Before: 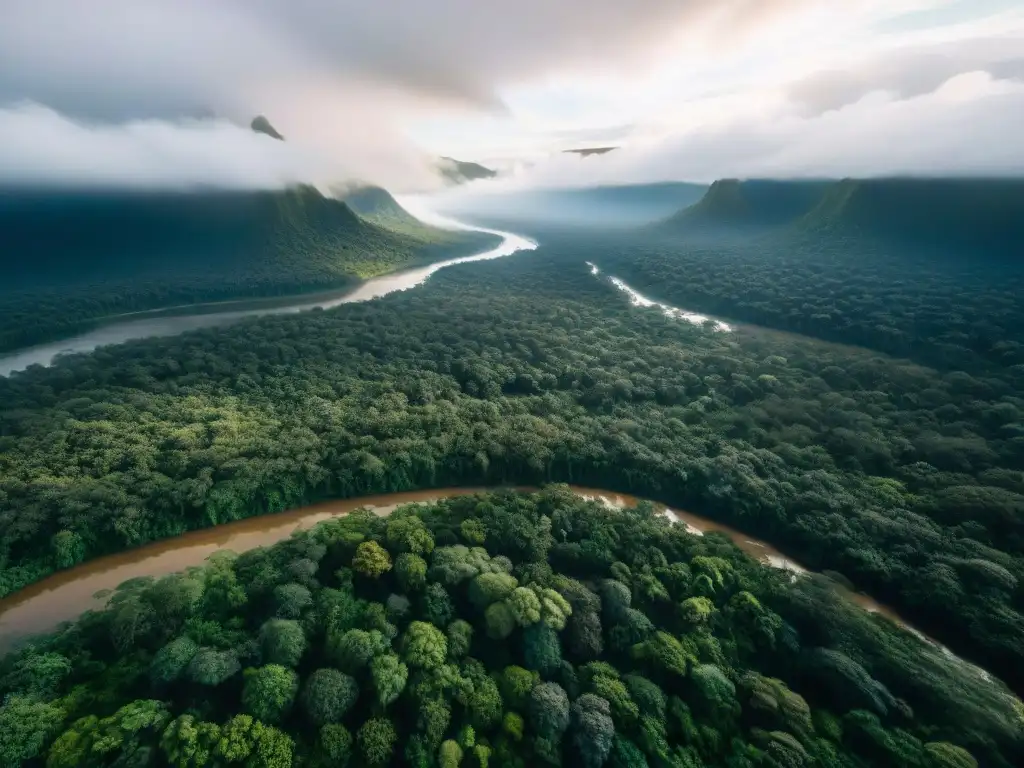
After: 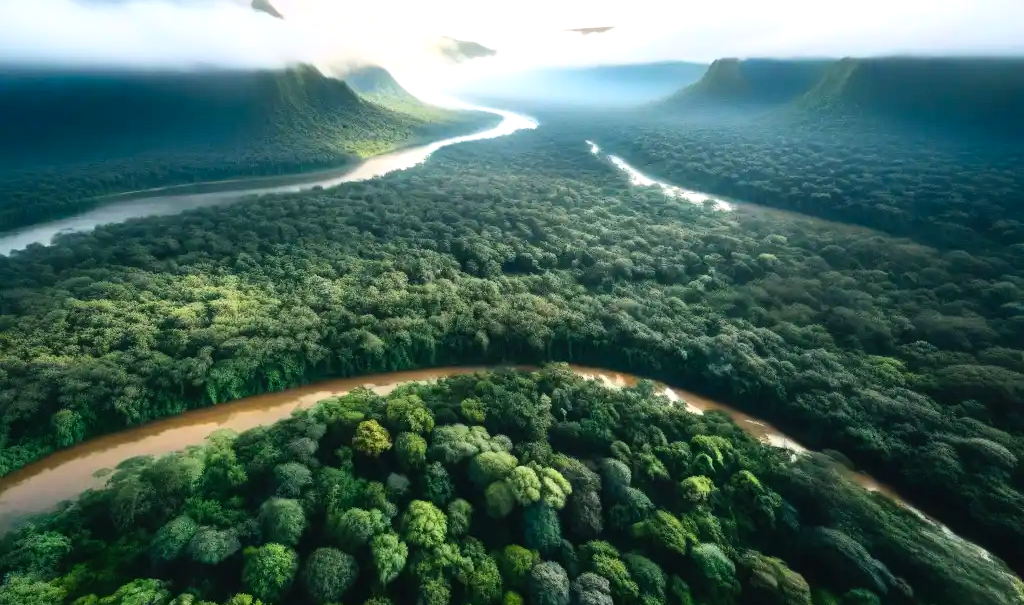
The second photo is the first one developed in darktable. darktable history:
crop and rotate: top 15.788%, bottom 5.377%
exposure: exposure 0.2 EV, compensate highlight preservation false
tone equalizer: -8 EV -0.422 EV, -7 EV -0.368 EV, -6 EV -0.338 EV, -5 EV -0.26 EV, -3 EV 0.197 EV, -2 EV 0.349 EV, -1 EV 0.373 EV, +0 EV 0.447 EV, mask exposure compensation -0.508 EV
contrast brightness saturation: contrast 0.199, brightness 0.159, saturation 0.215
